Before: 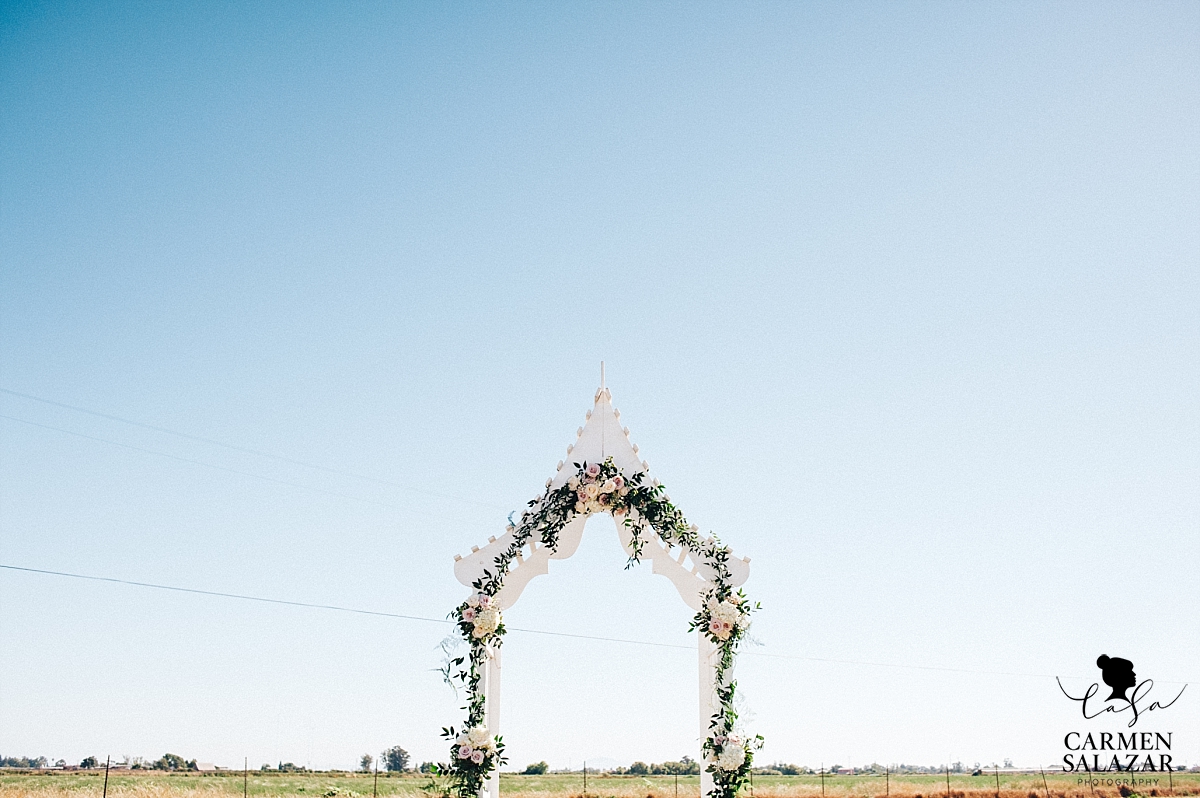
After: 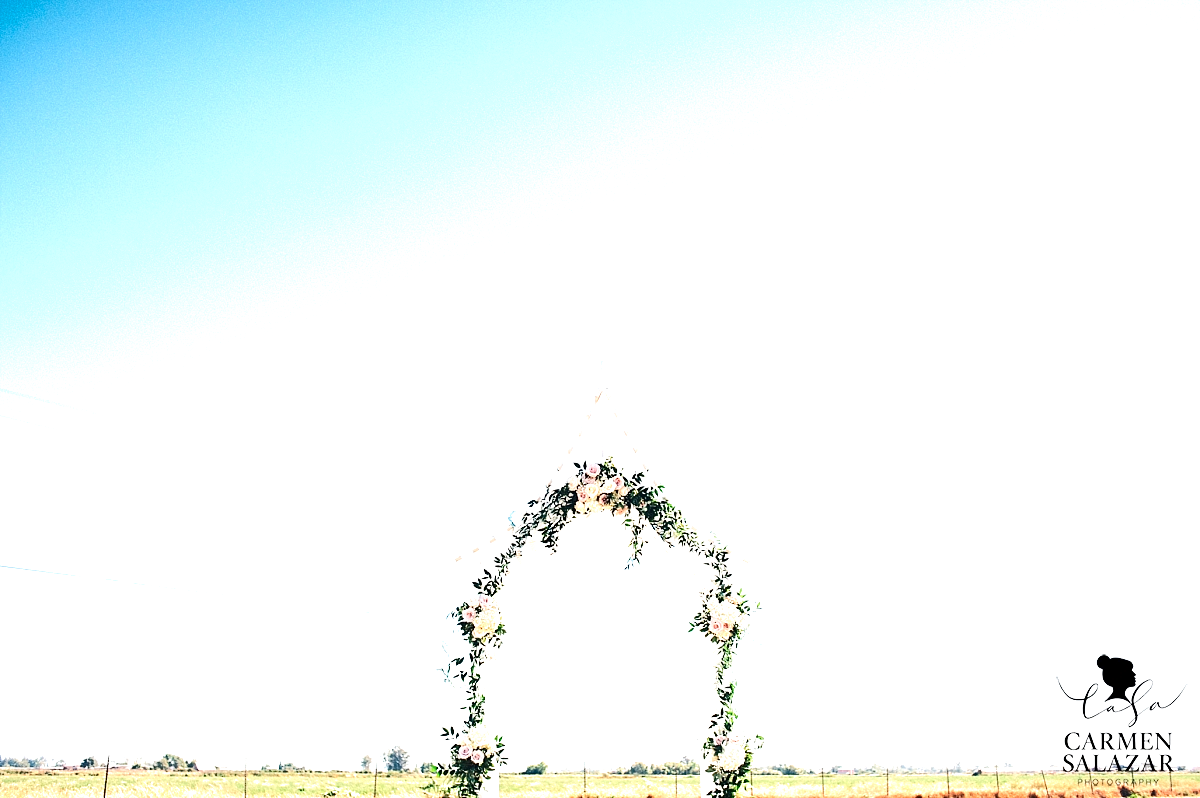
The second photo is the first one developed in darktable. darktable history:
contrast brightness saturation: contrast 0.07, brightness -0.13, saturation 0.06
exposure: exposure 0.999 EV, compensate highlight preservation false
shadows and highlights: radius 93.07, shadows -14.46, white point adjustment 0.23, highlights 31.48, compress 48.23%, highlights color adjustment 52.79%, soften with gaussian
